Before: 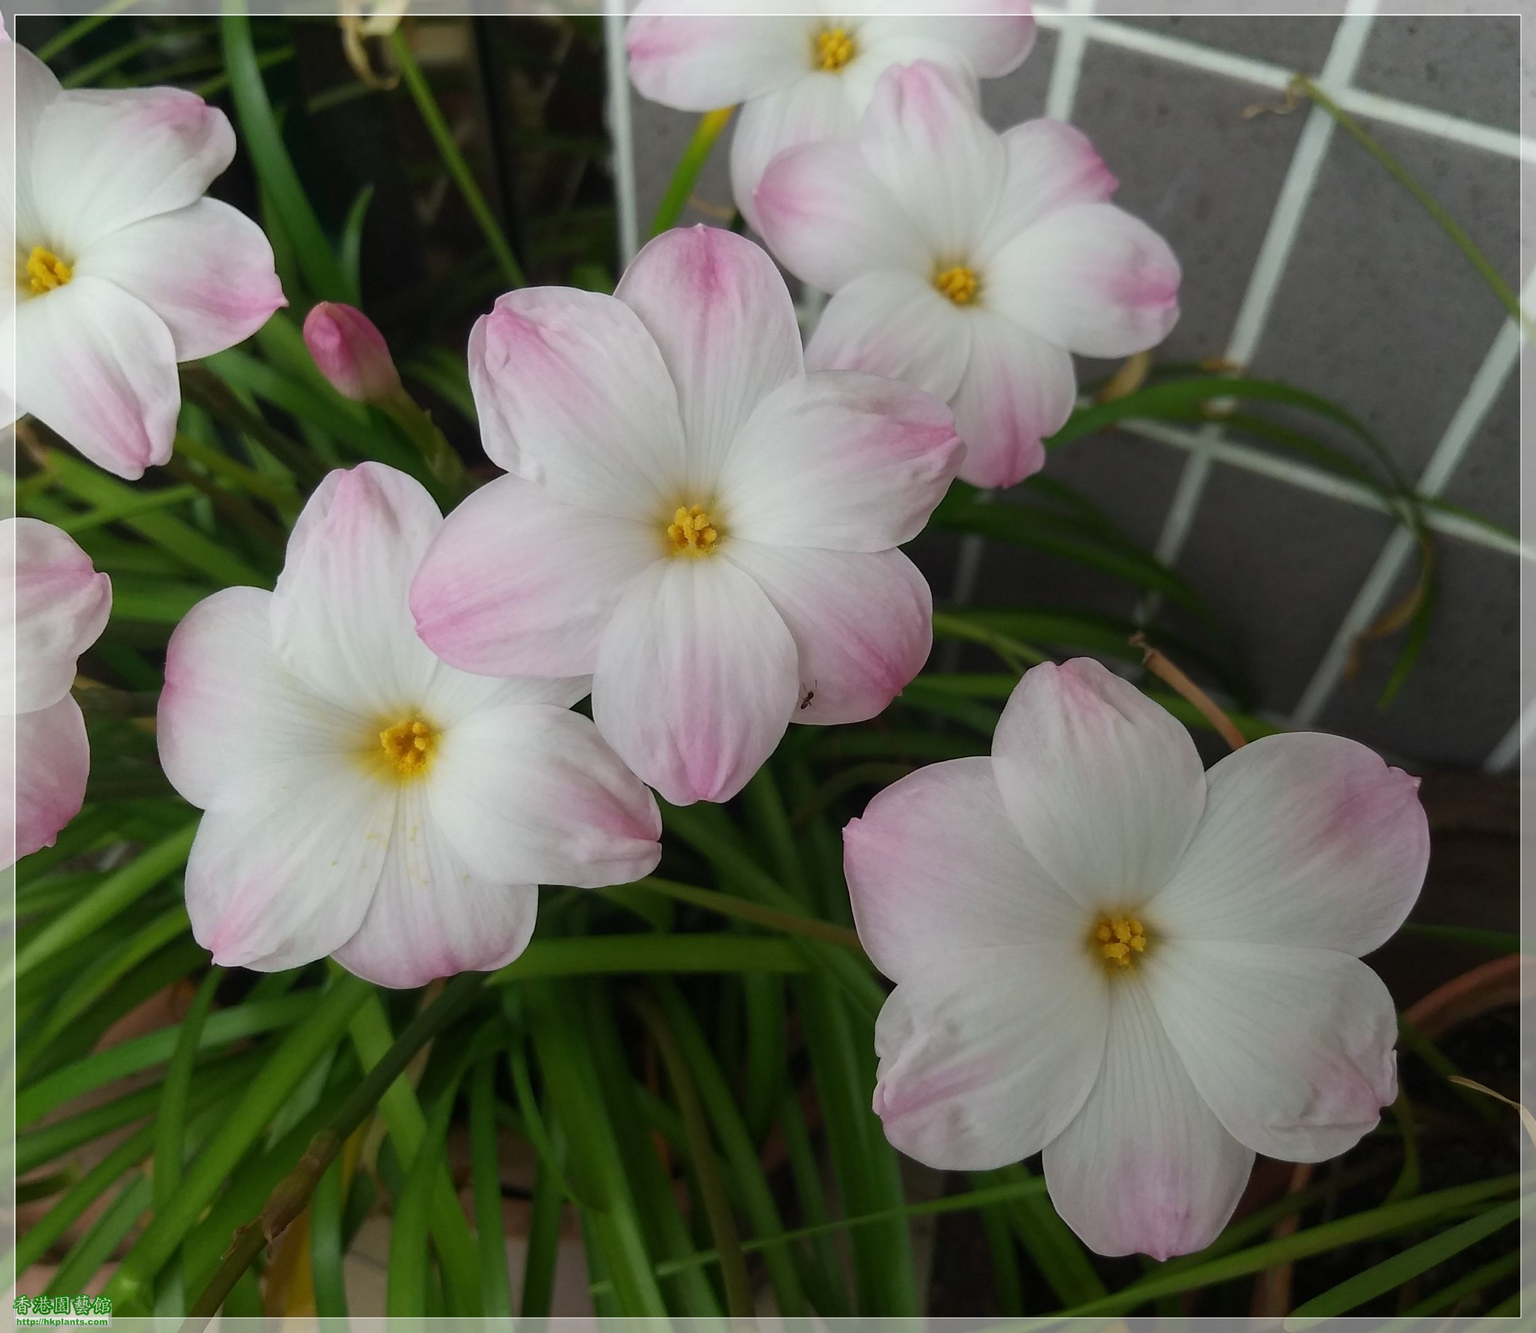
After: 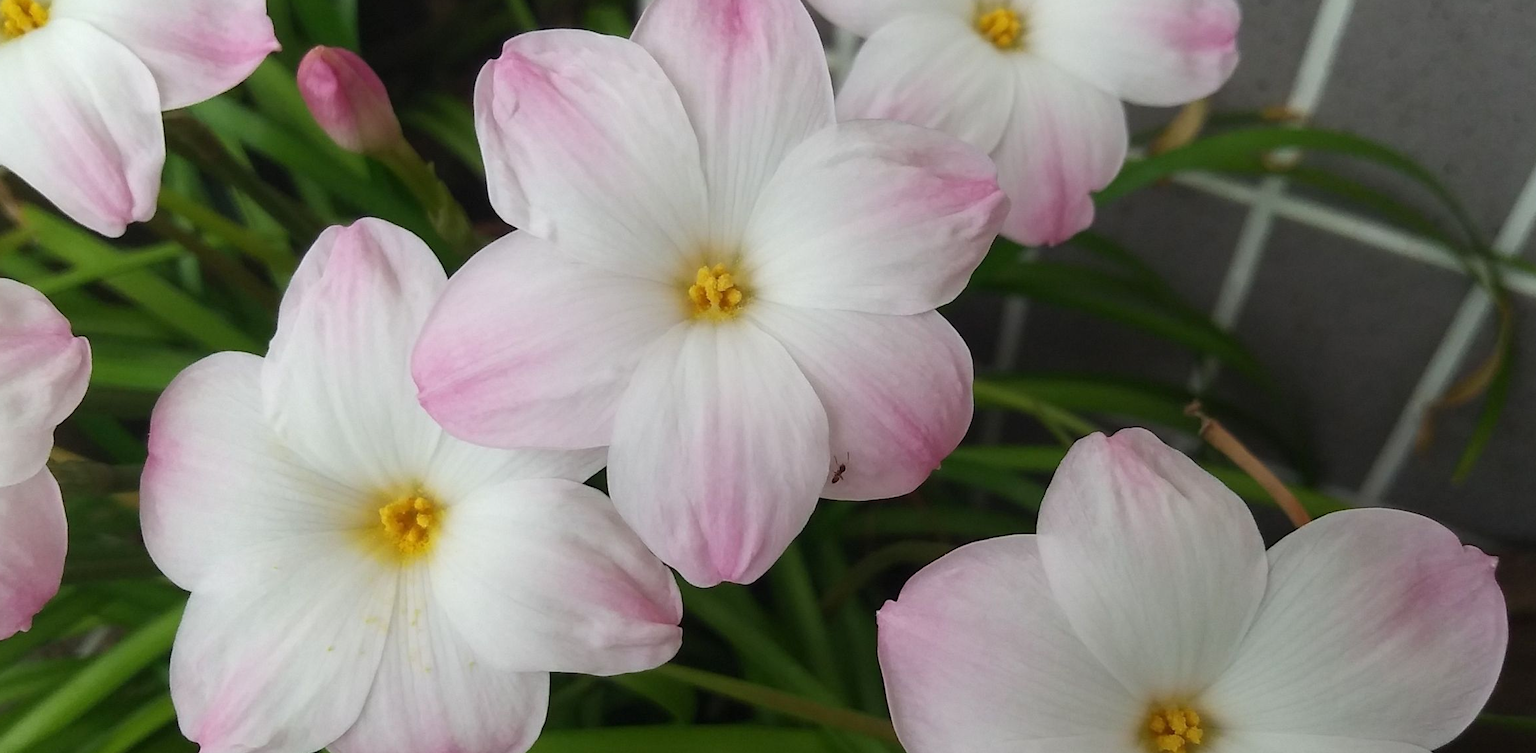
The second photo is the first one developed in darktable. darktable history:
crop: left 1.793%, top 19.465%, right 5.146%, bottom 27.912%
exposure: exposure 0.203 EV, compensate highlight preservation false
